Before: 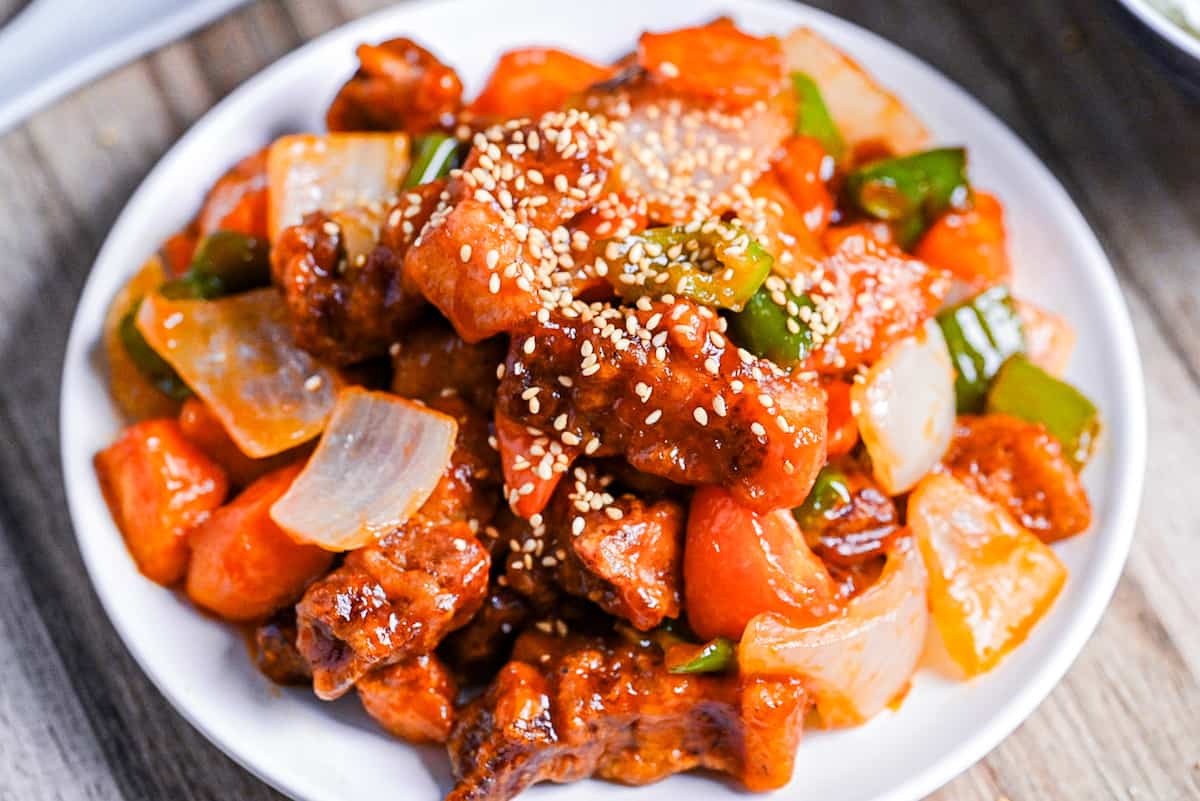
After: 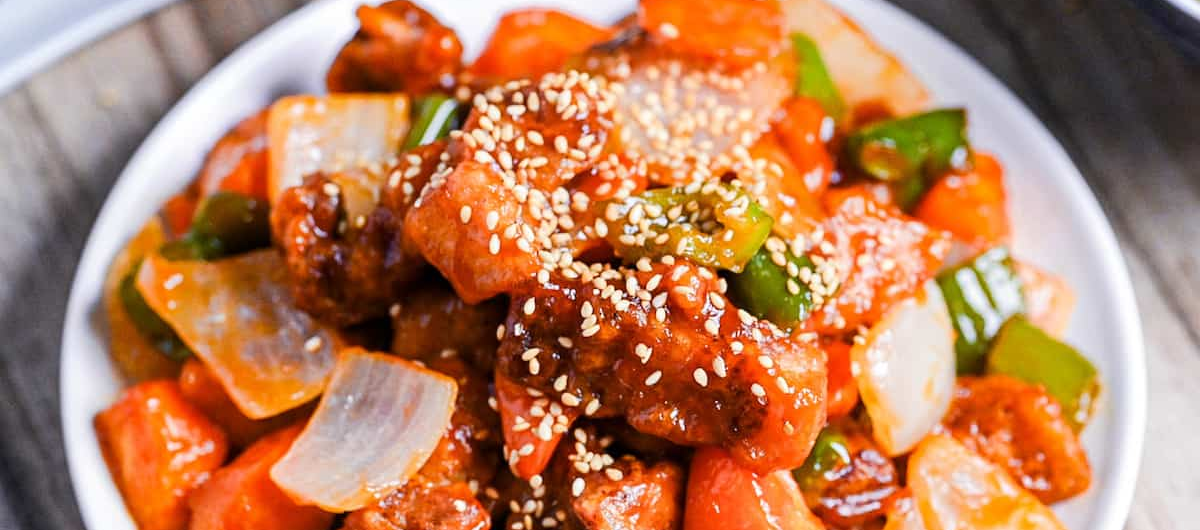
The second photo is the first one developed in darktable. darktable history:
crop and rotate: top 4.873%, bottom 28.857%
